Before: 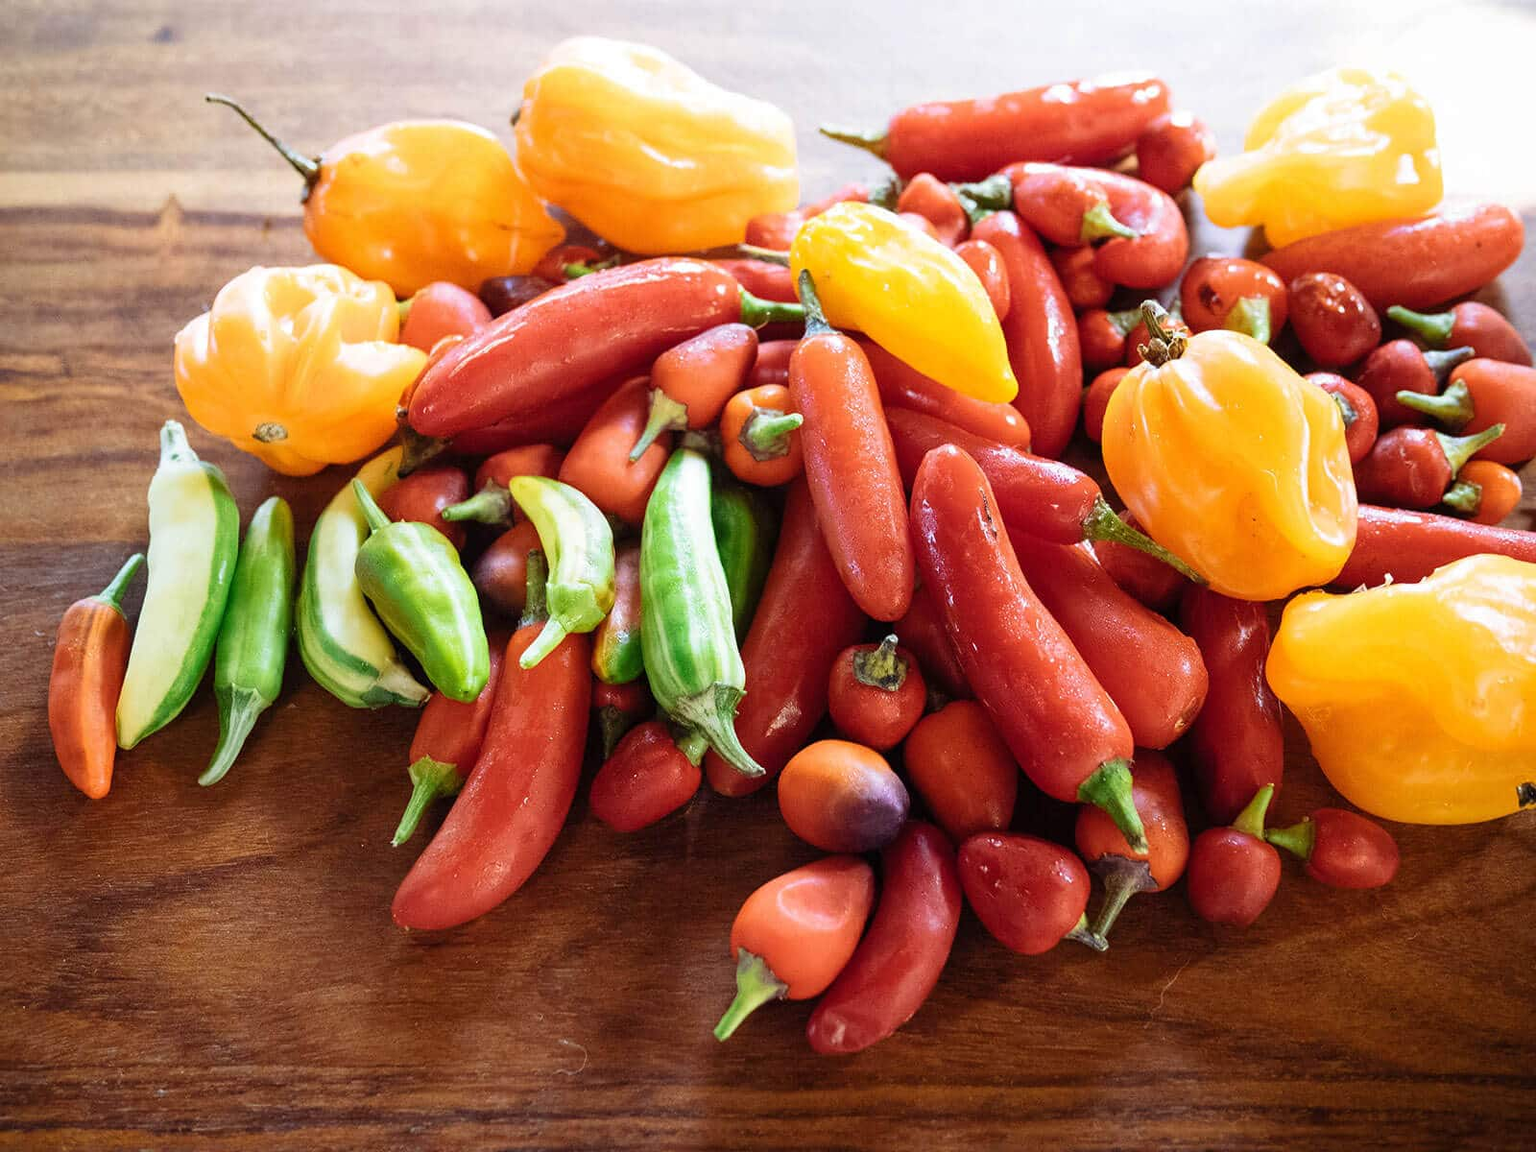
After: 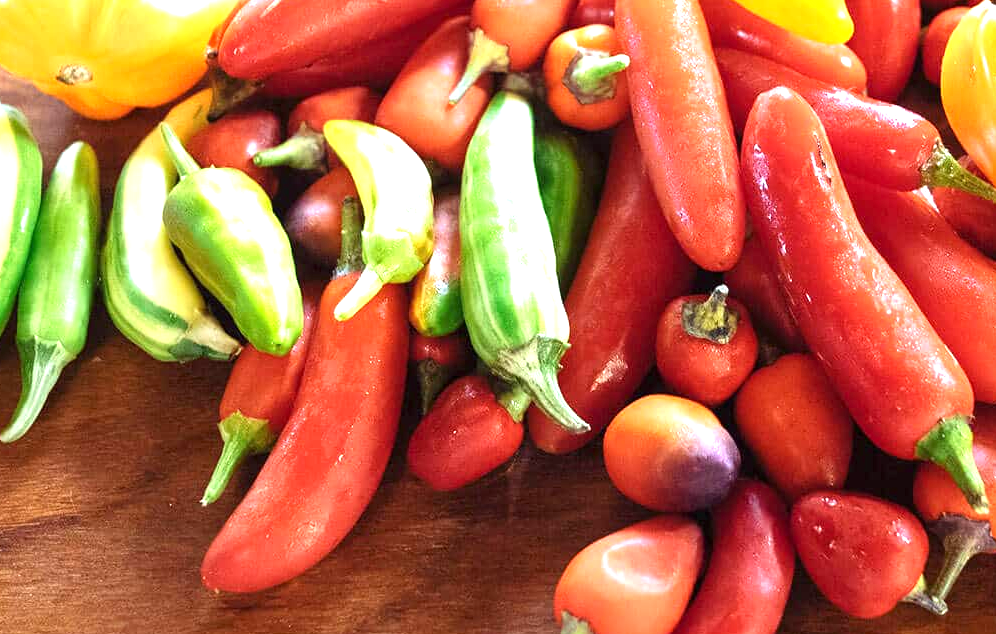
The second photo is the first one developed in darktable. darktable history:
exposure: exposure 1 EV, compensate highlight preservation false
crop: left 12.963%, top 31.371%, right 24.782%, bottom 15.721%
